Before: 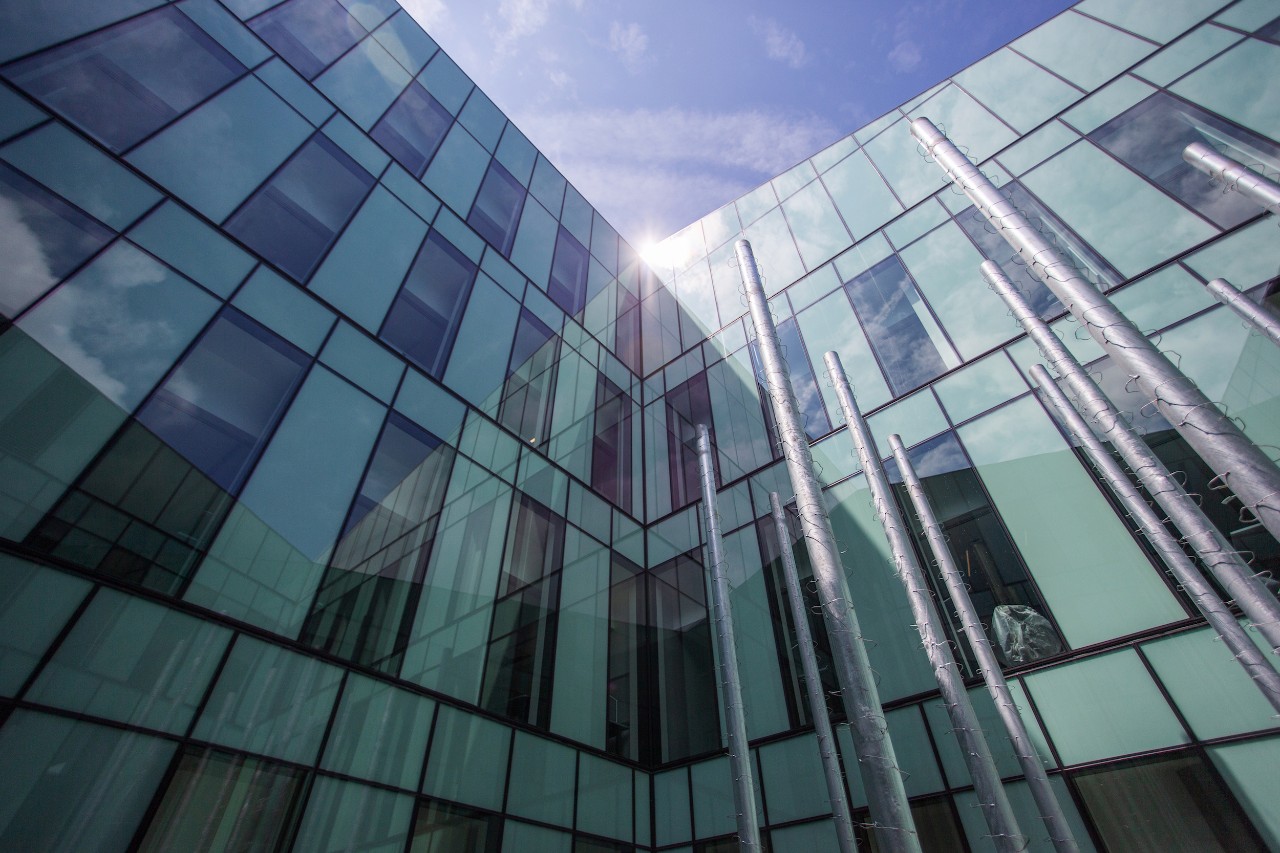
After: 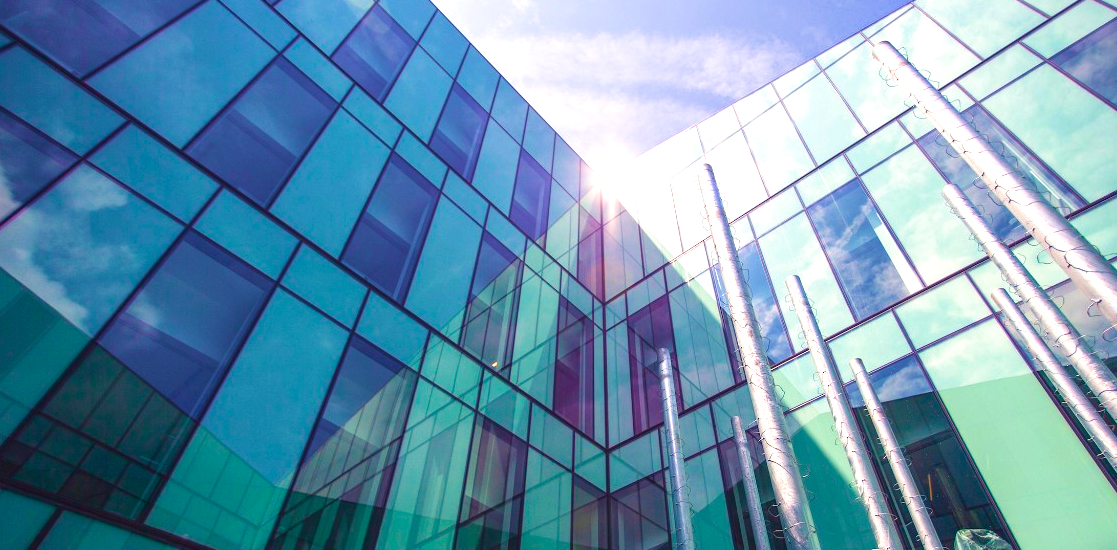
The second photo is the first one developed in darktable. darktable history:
crop: left 3.015%, top 8.969%, right 9.647%, bottom 26.457%
color balance rgb: shadows lift › chroma 3%, shadows lift › hue 280.8°, power › hue 330°, highlights gain › chroma 3%, highlights gain › hue 75.6°, global offset › luminance 0.7%, perceptual saturation grading › global saturation 20%, perceptual saturation grading › highlights -25%, perceptual saturation grading › shadows 50%, global vibrance 20.33%
velvia: strength 75%
exposure: exposure 0.781 EV, compensate highlight preservation false
